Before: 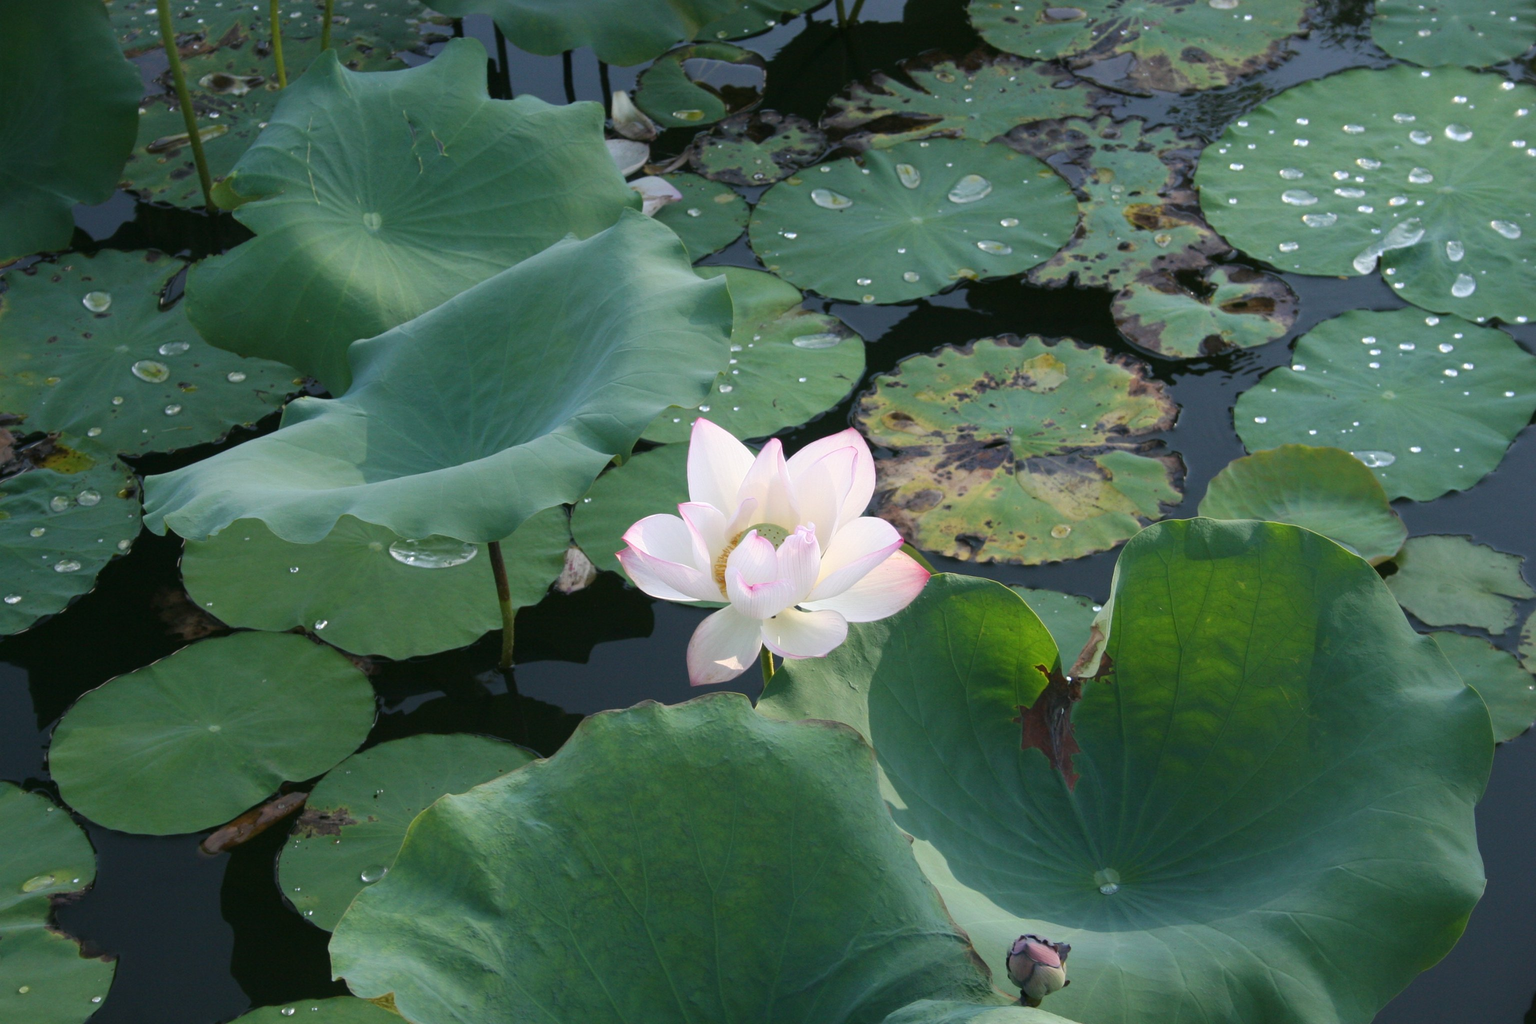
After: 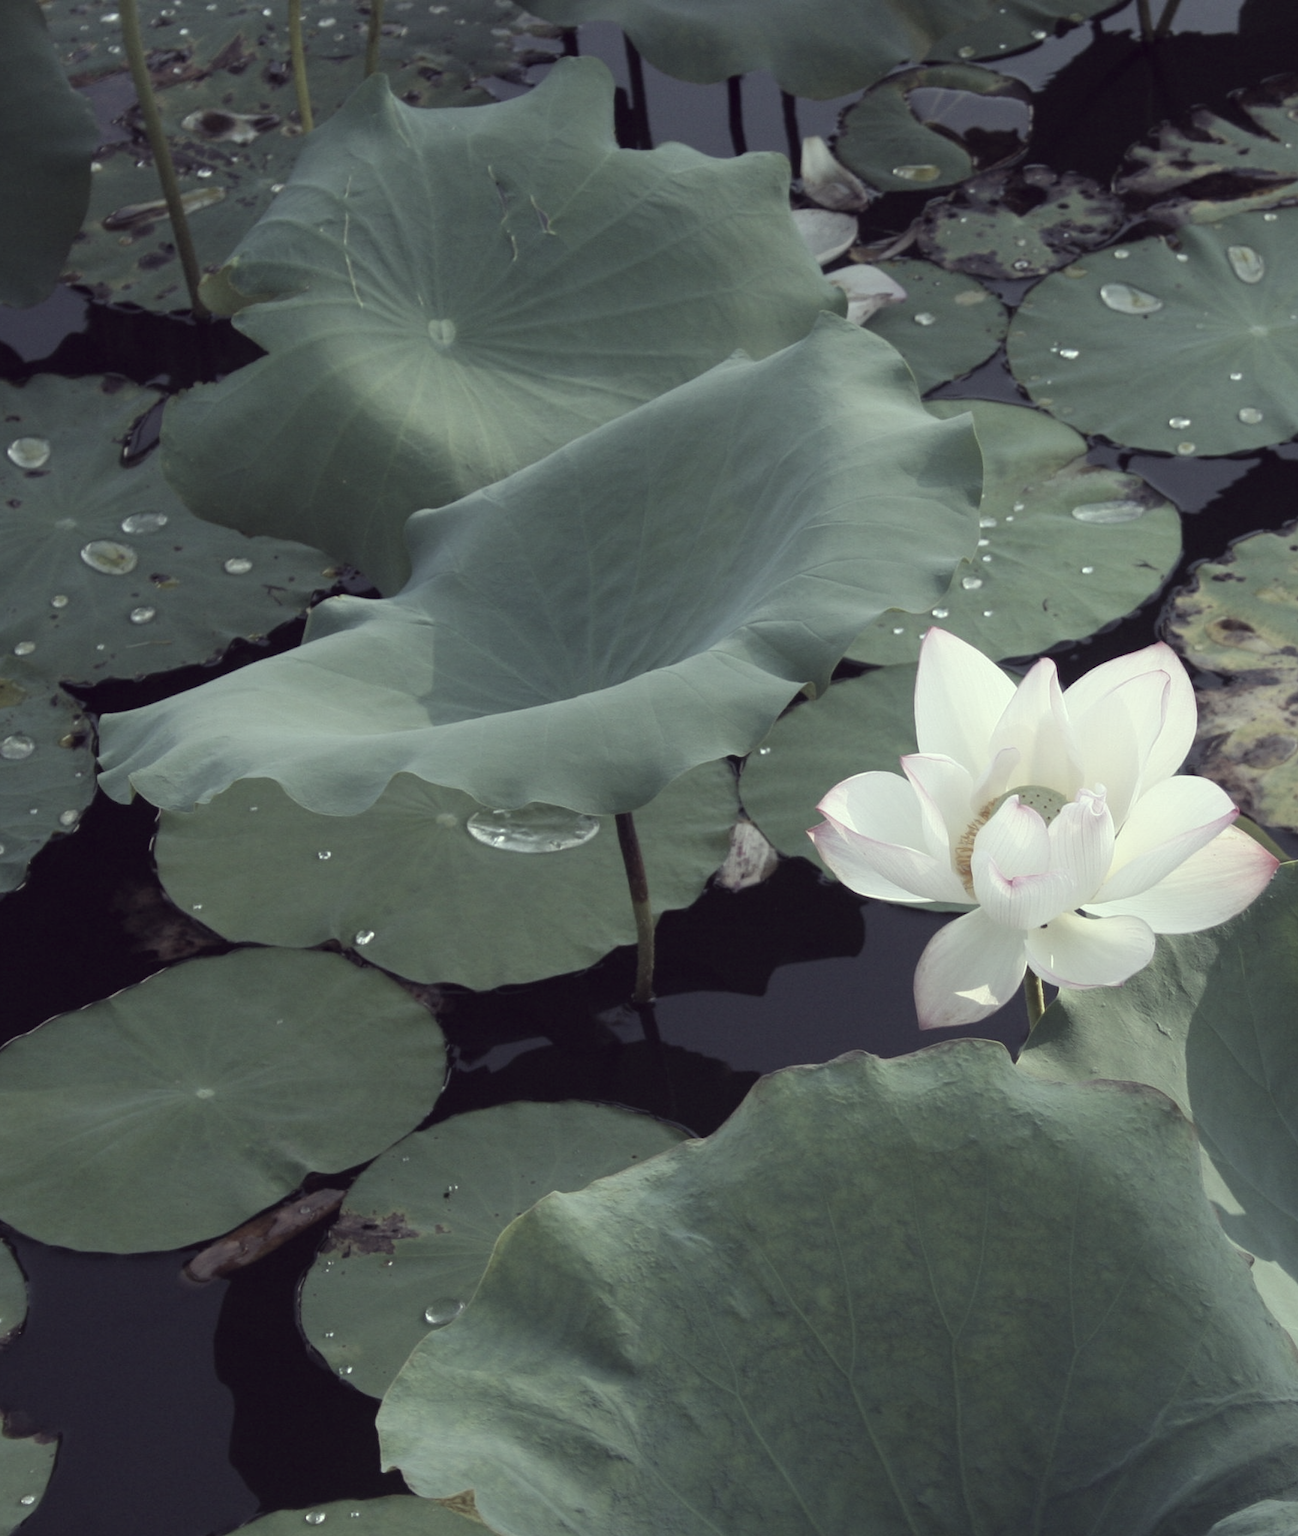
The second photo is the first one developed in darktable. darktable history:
crop: left 5.092%, right 38.543%
color correction: highlights a* -20.19, highlights b* 20.47, shadows a* 19.3, shadows b* -19.97, saturation 0.389
